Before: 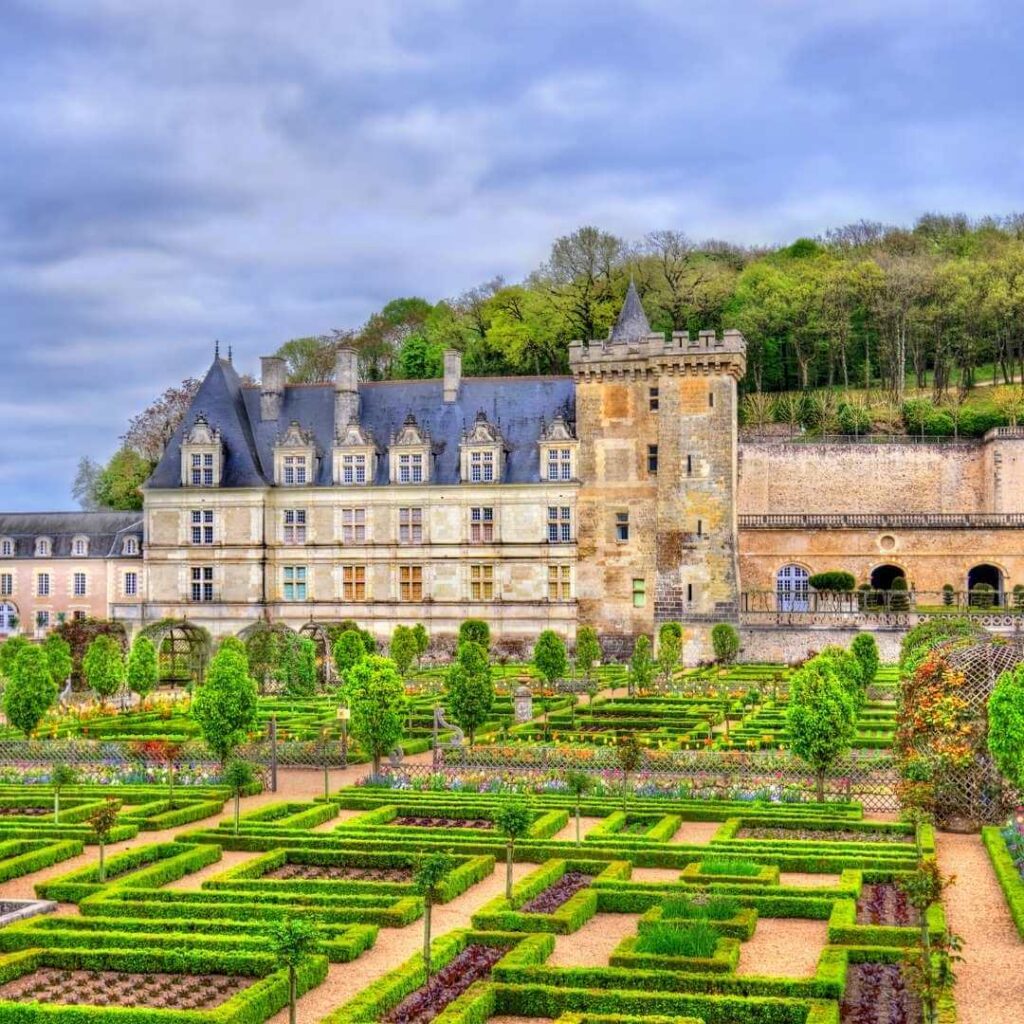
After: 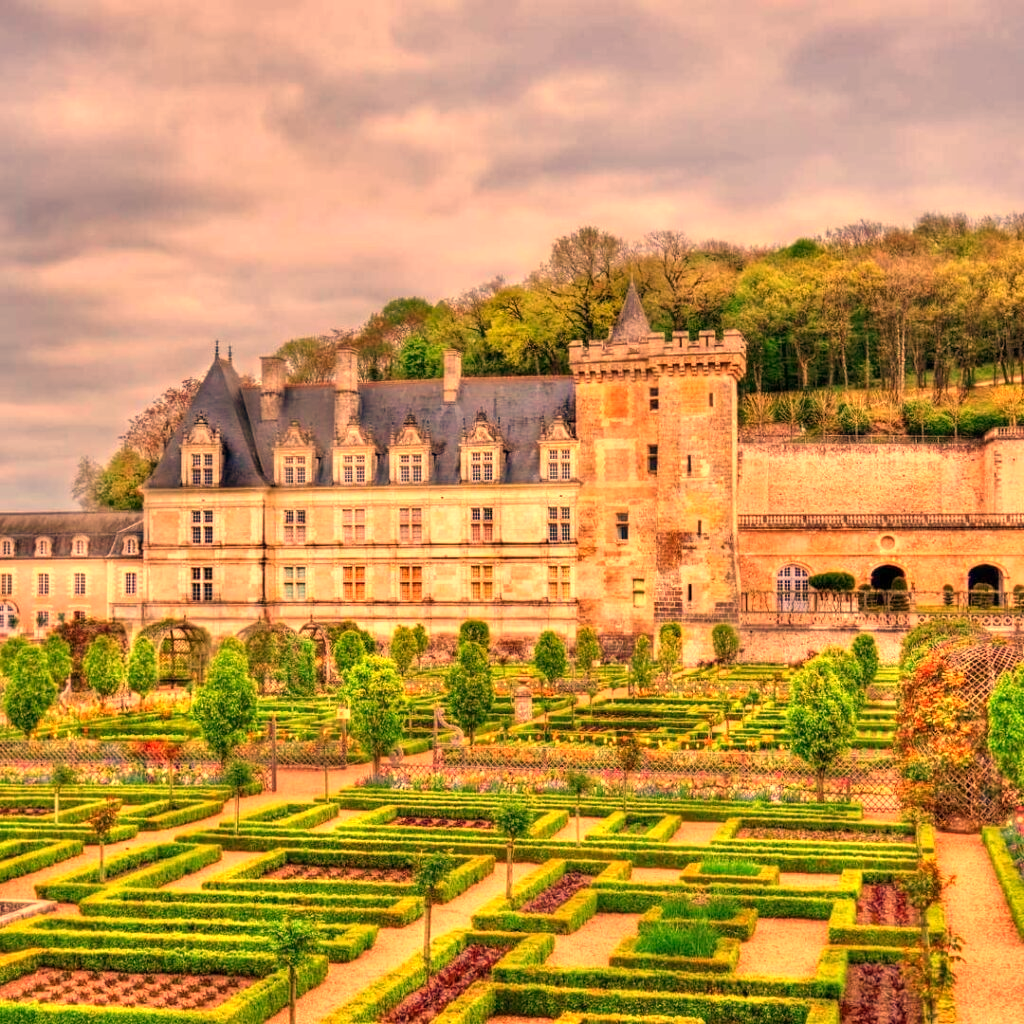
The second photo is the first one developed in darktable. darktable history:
shadows and highlights: shadows 37.27, highlights -28.18, soften with gaussian
white balance: red 1.467, blue 0.684
